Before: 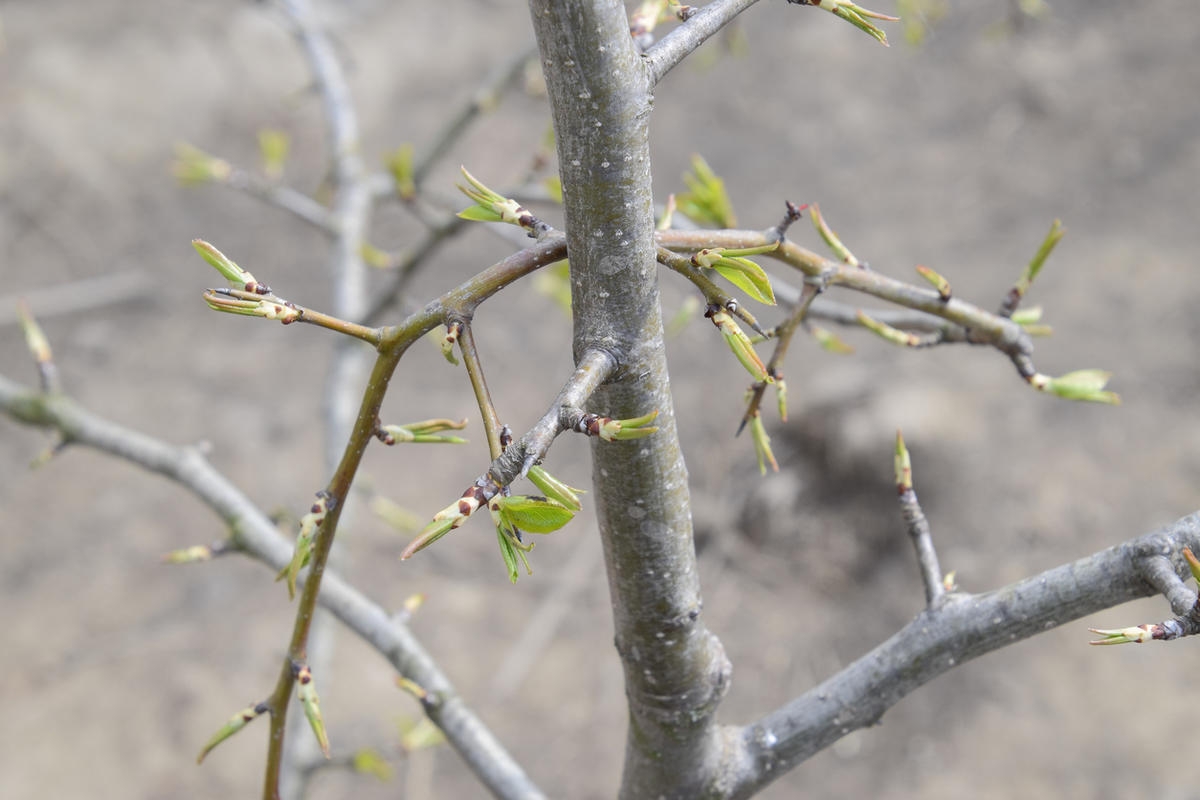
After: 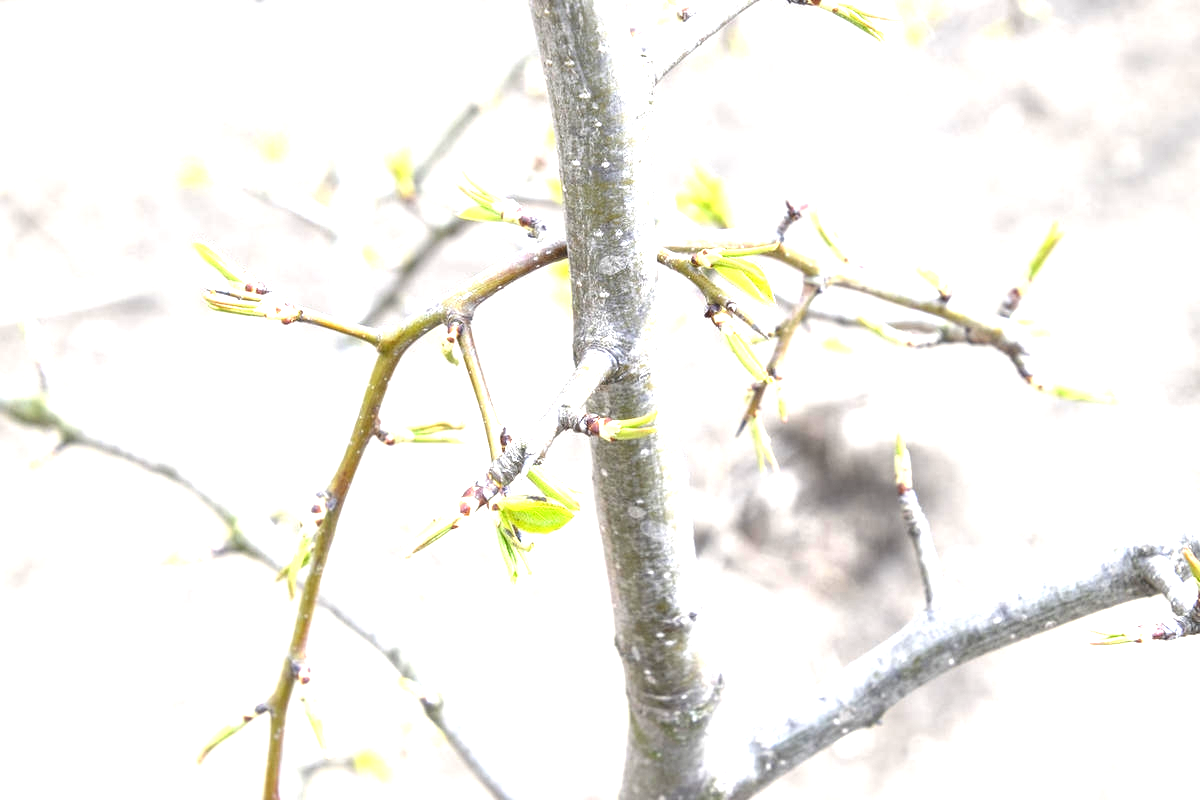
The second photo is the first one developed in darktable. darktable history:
local contrast: on, module defaults
exposure: black level correction 0, exposure 1.738 EV, compensate highlight preservation false
